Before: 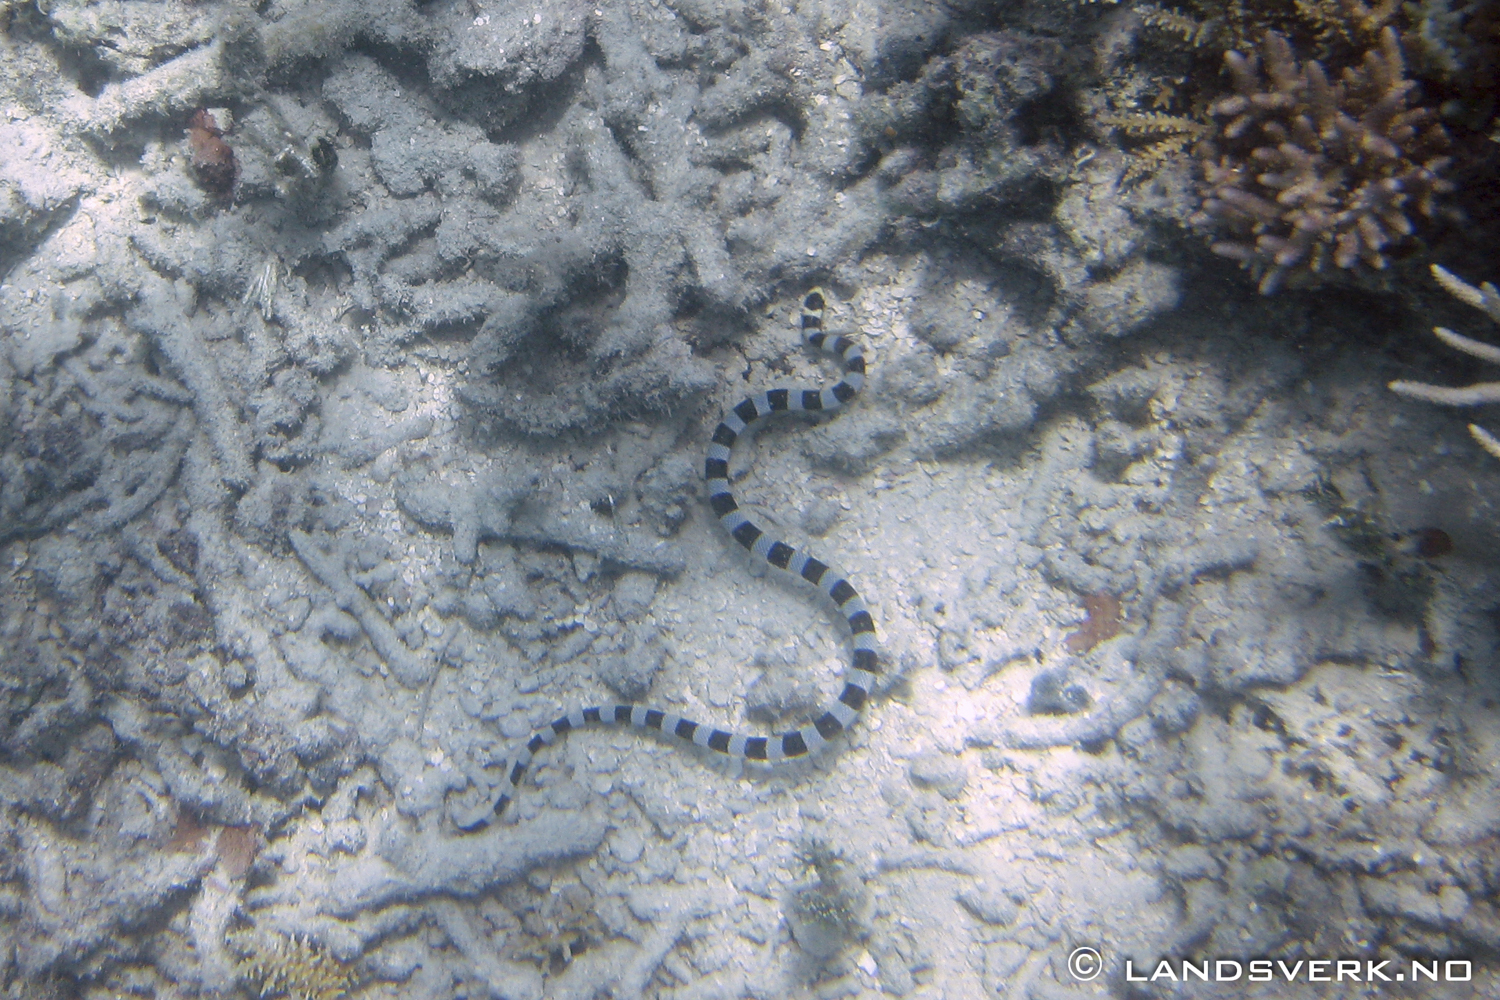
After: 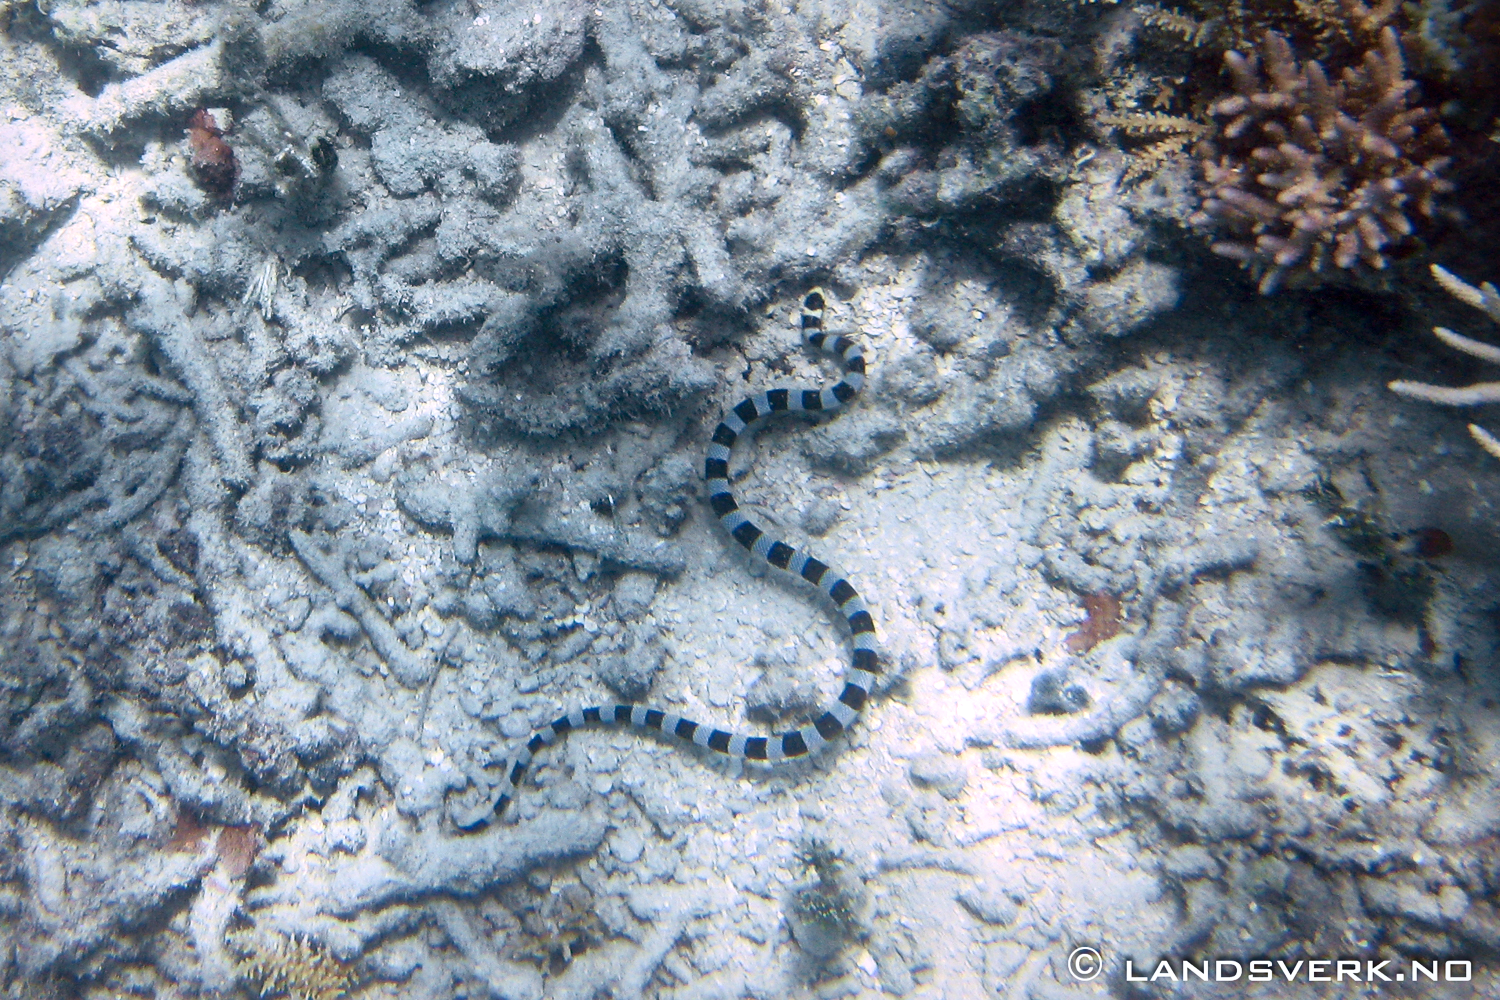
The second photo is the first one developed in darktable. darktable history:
local contrast: mode bilateral grid, contrast 100, coarseness 100, detail 165%, midtone range 0.2
tone curve: curves: ch0 [(0, 0.045) (0.155, 0.169) (0.46, 0.466) (0.751, 0.788) (1, 0.961)]; ch1 [(0, 0) (0.43, 0.408) (0.472, 0.469) (0.505, 0.503) (0.553, 0.563) (0.592, 0.581) (0.631, 0.625) (1, 1)]; ch2 [(0, 0) (0.505, 0.495) (0.55, 0.557) (0.583, 0.573) (1, 1)], color space Lab, independent channels, preserve colors none
